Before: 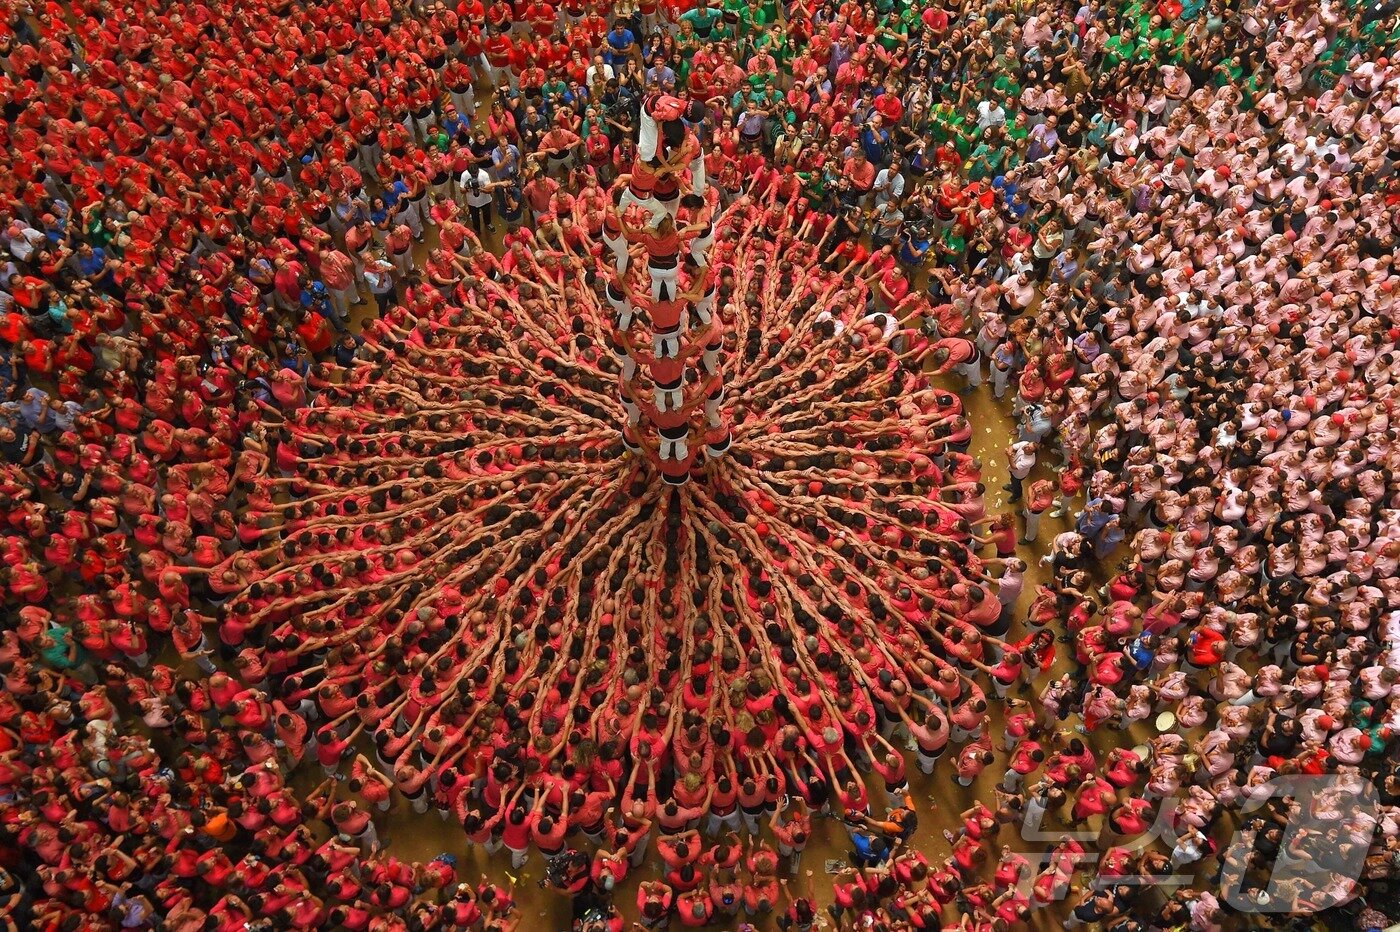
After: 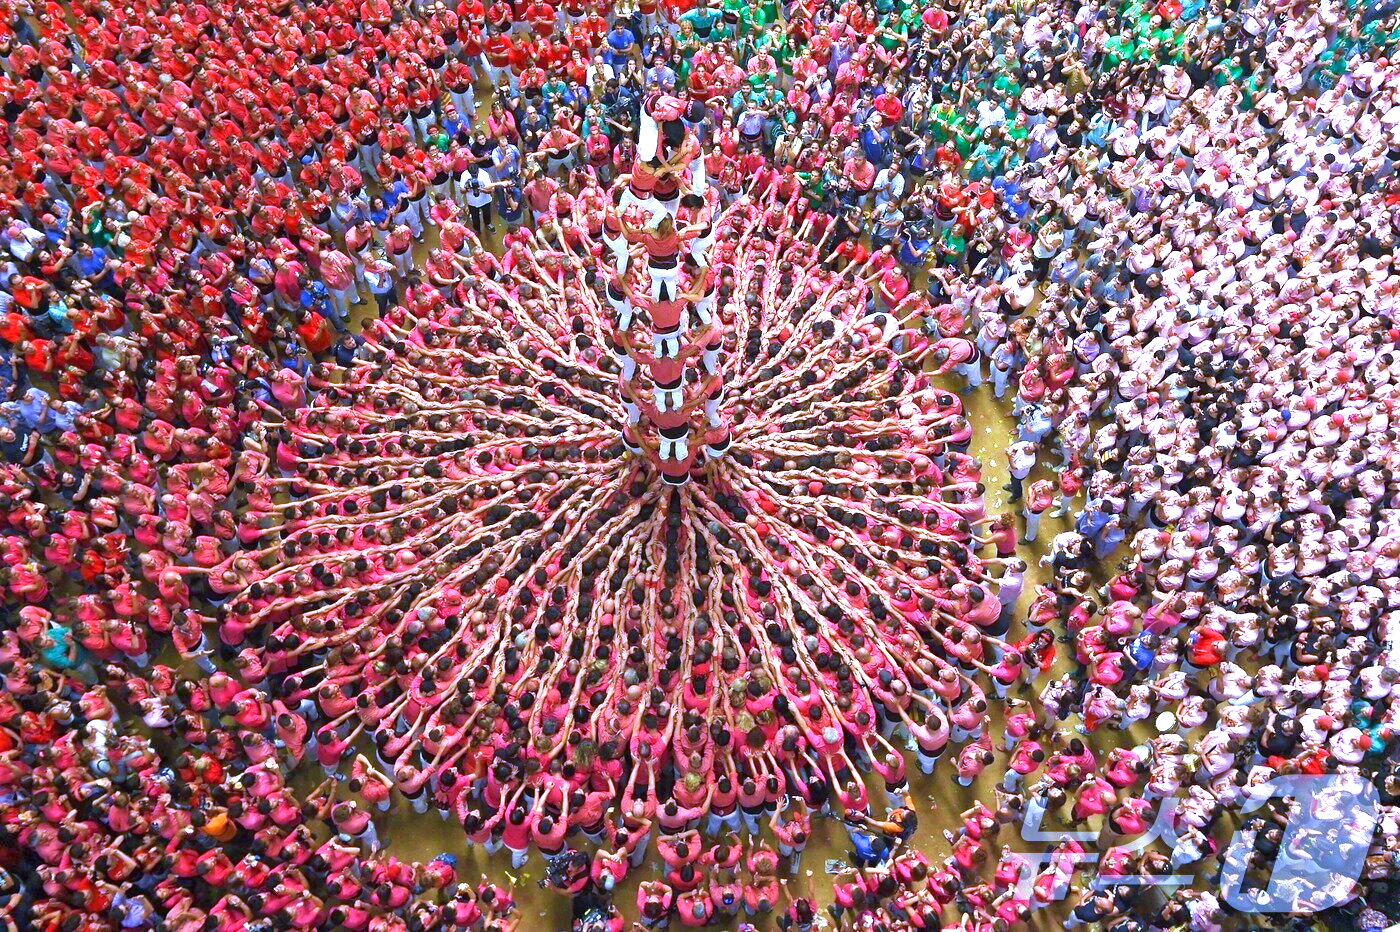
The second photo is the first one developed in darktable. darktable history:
white balance: red 0.766, blue 1.537
exposure: black level correction 0.001, exposure 1.646 EV, compensate exposure bias true, compensate highlight preservation false
velvia: strength 27%
